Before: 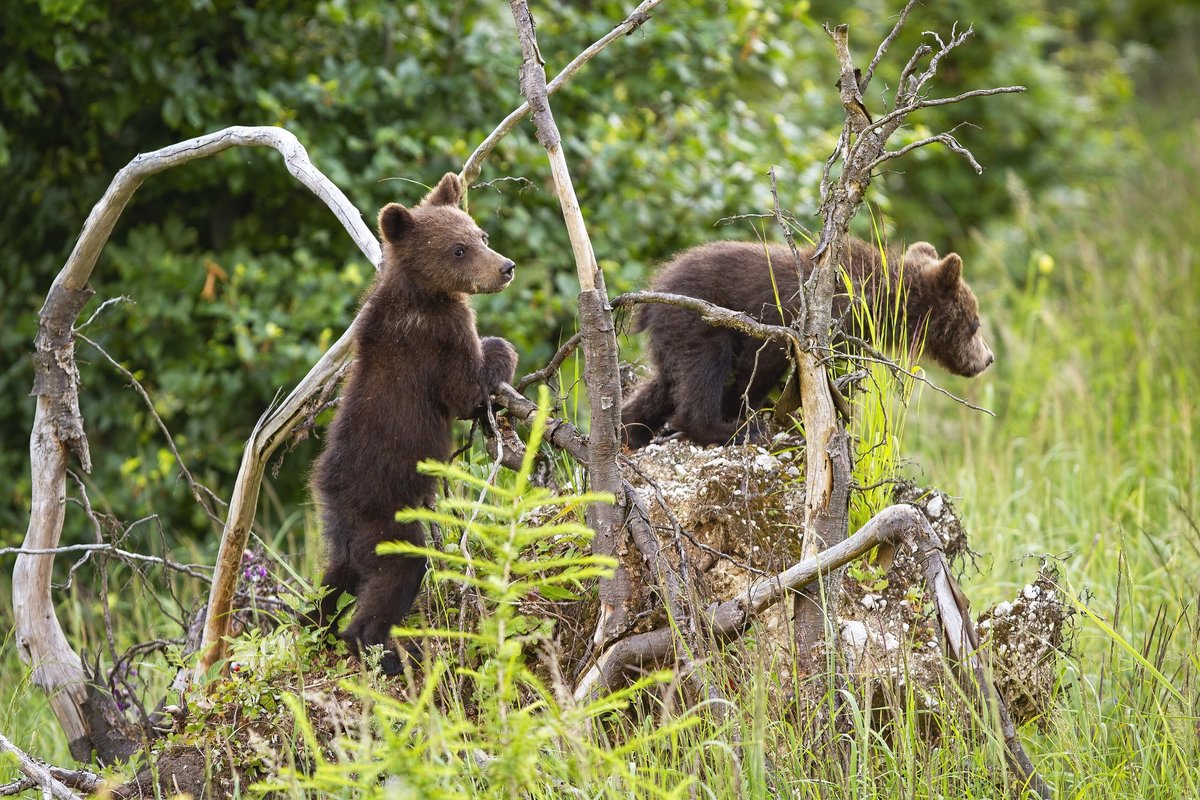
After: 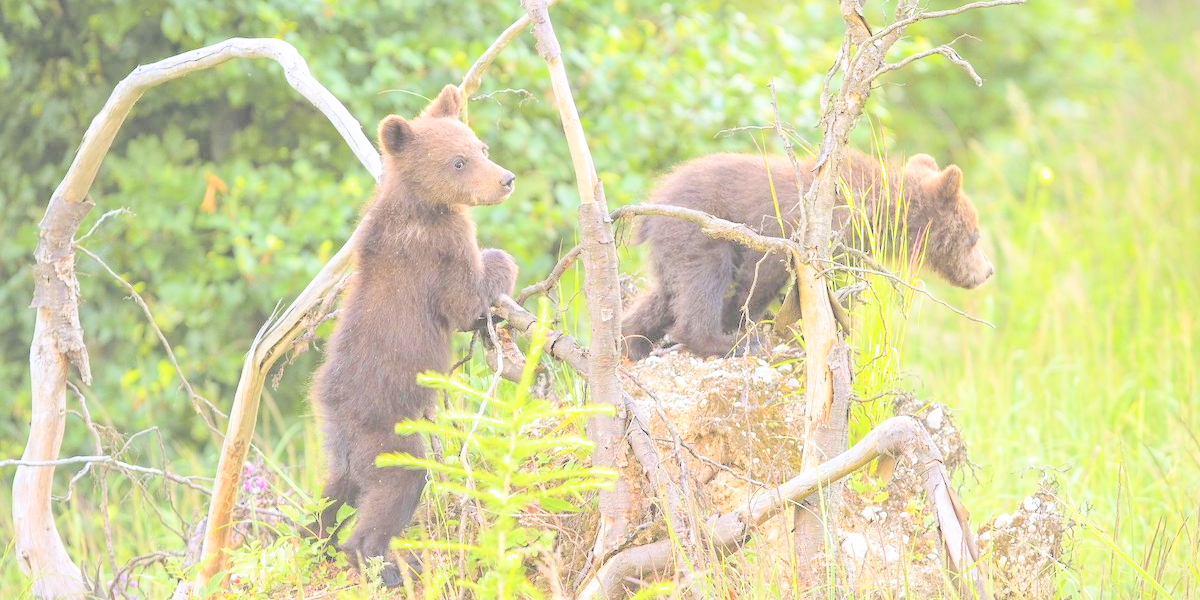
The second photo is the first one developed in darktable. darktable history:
exposure: black level correction 0, exposure 1.1 EV, compensate highlight preservation false
contrast brightness saturation: brightness 1
crop: top 11.038%, bottom 13.962%
filmic rgb: middle gray luminance 18.42%, black relative exposure -10.5 EV, white relative exposure 3.4 EV, threshold 6 EV, target black luminance 0%, hardness 6.03, latitude 99%, contrast 0.847, shadows ↔ highlights balance 0.505%, add noise in highlights 0, preserve chrominance max RGB, color science v3 (2019), use custom middle-gray values true, iterations of high-quality reconstruction 0, contrast in highlights soft, enable highlight reconstruction true
rotate and perspective: automatic cropping off
